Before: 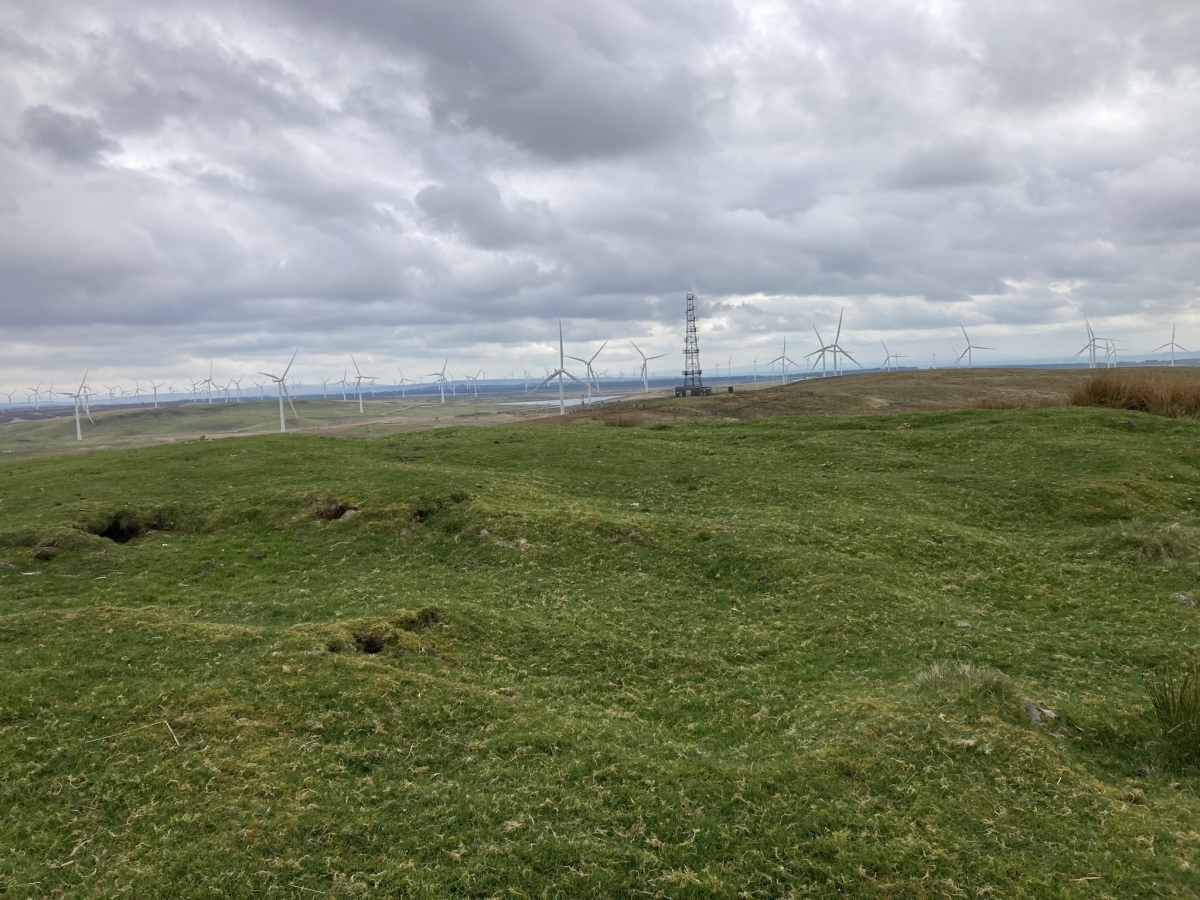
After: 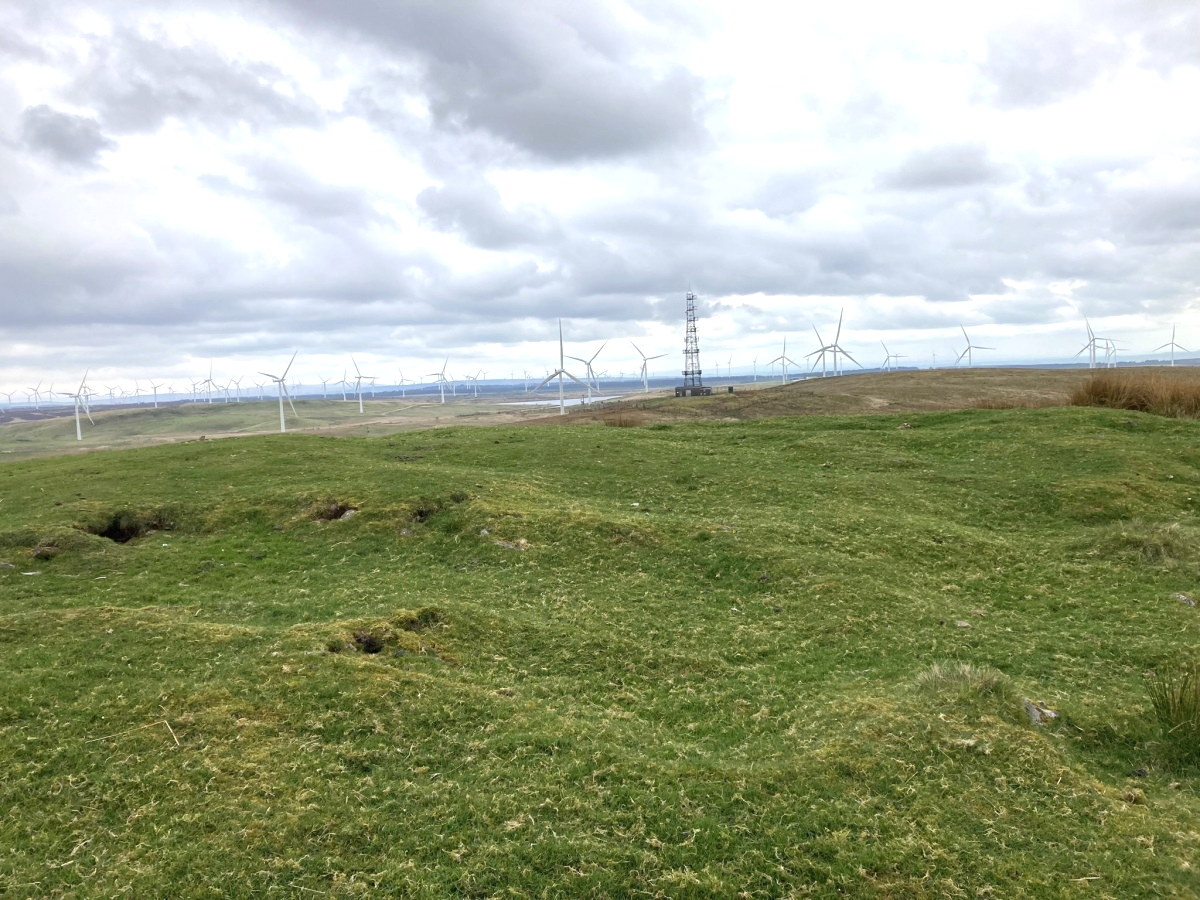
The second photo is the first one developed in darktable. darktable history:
exposure: black level correction 0, exposure 0.68 EV, compensate exposure bias true, compensate highlight preservation false
